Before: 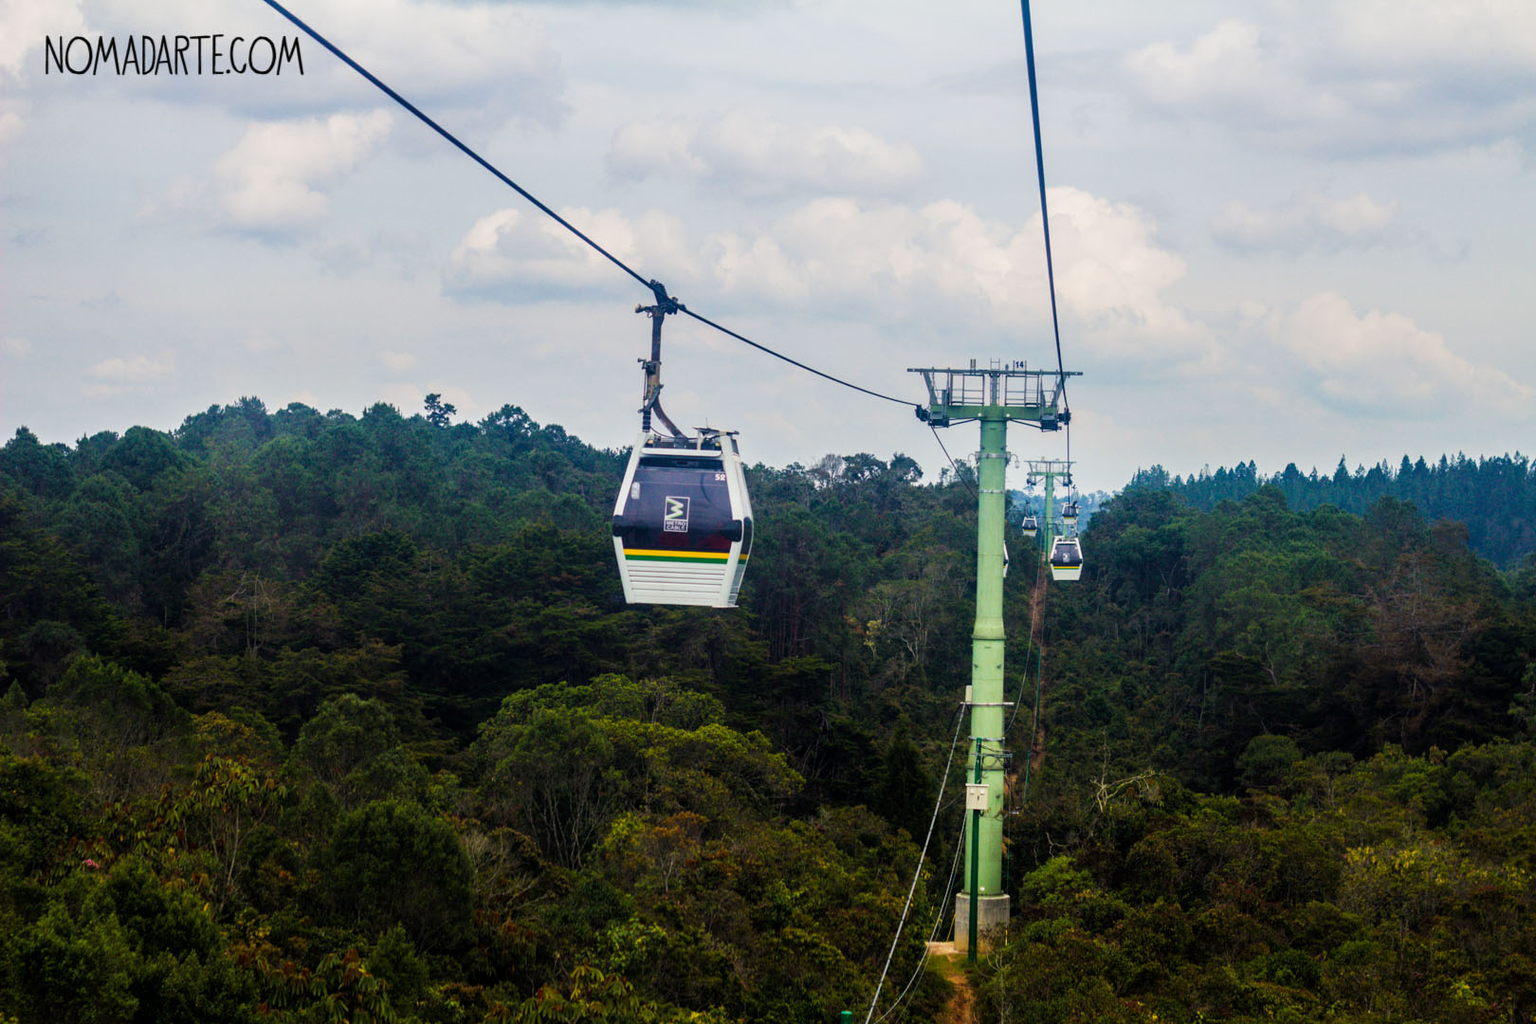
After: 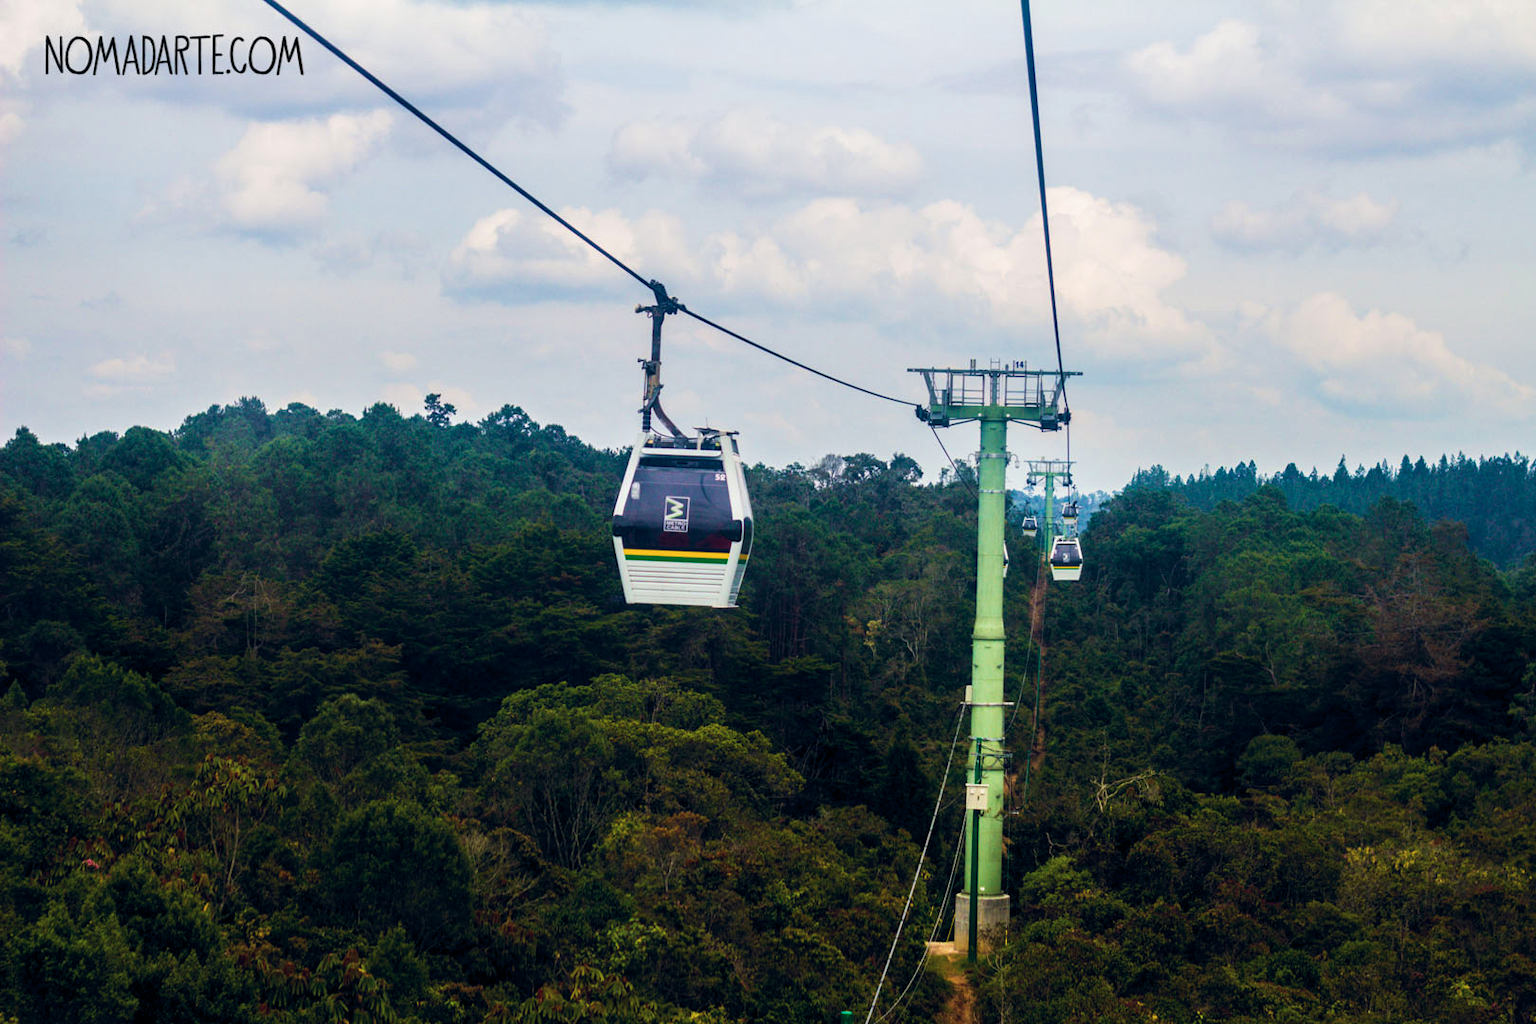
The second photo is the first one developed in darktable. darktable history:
color balance rgb: shadows lift › chroma 3.88%, shadows lift › hue 88.52°, power › hue 214.65°, global offset › chroma 0.1%, global offset › hue 252.4°, contrast 4.45%
velvia: on, module defaults
exposure: compensate highlight preservation false
